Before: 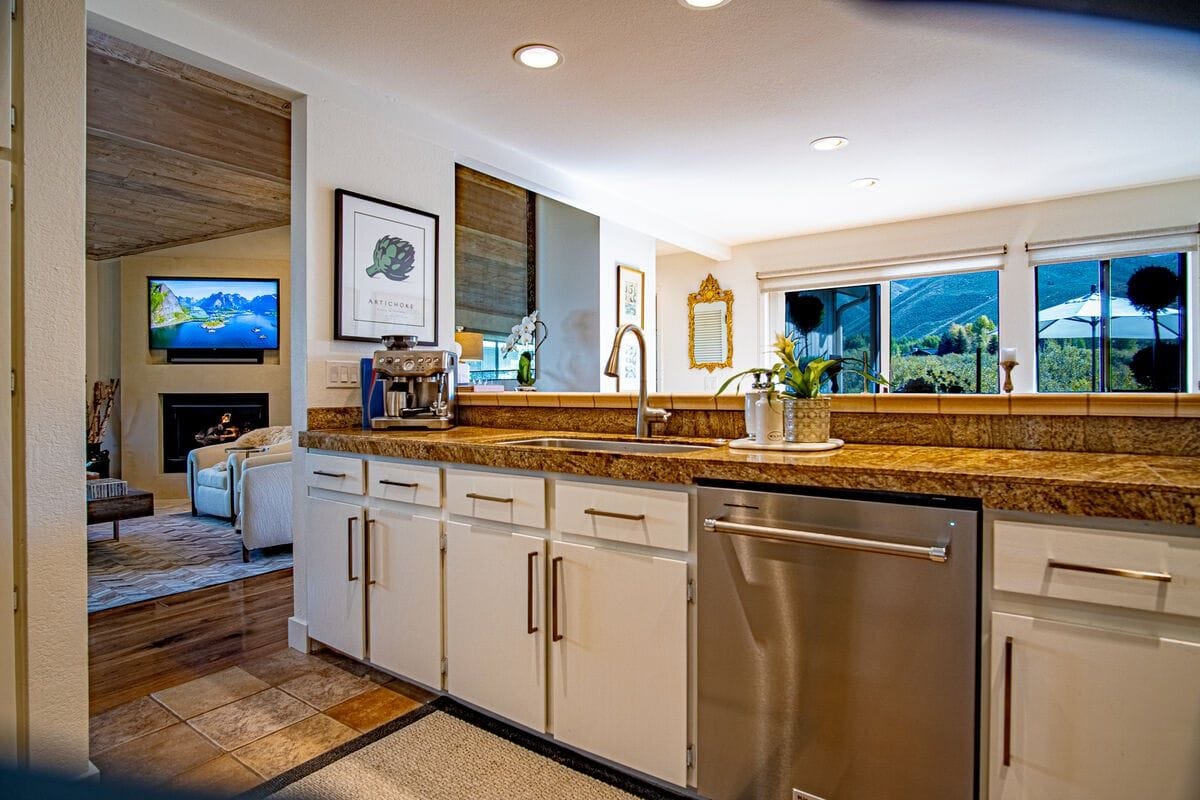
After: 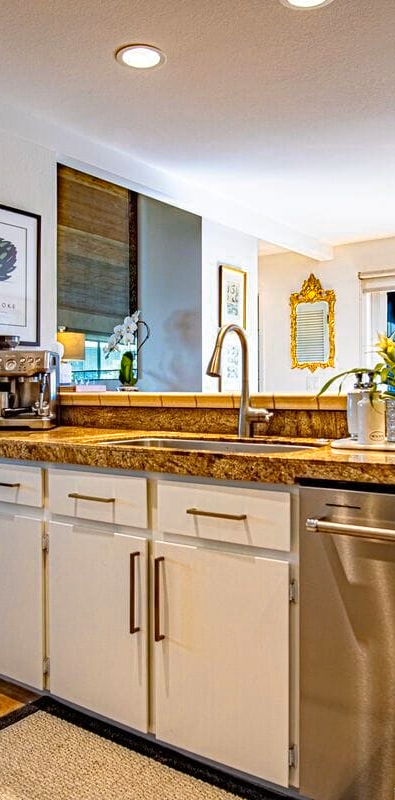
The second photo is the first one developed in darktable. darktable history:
crop: left 33.231%, right 33.79%
shadows and highlights: highlights color adjustment 40.41%, low approximation 0.01, soften with gaussian
color zones: curves: ch0 [(0.099, 0.624) (0.257, 0.596) (0.384, 0.376) (0.529, 0.492) (0.697, 0.564) (0.768, 0.532) (0.908, 0.644)]; ch1 [(0.112, 0.564) (0.254, 0.612) (0.432, 0.676) (0.592, 0.456) (0.743, 0.684) (0.888, 0.536)]; ch2 [(0.25, 0.5) (0.469, 0.36) (0.75, 0.5)]
